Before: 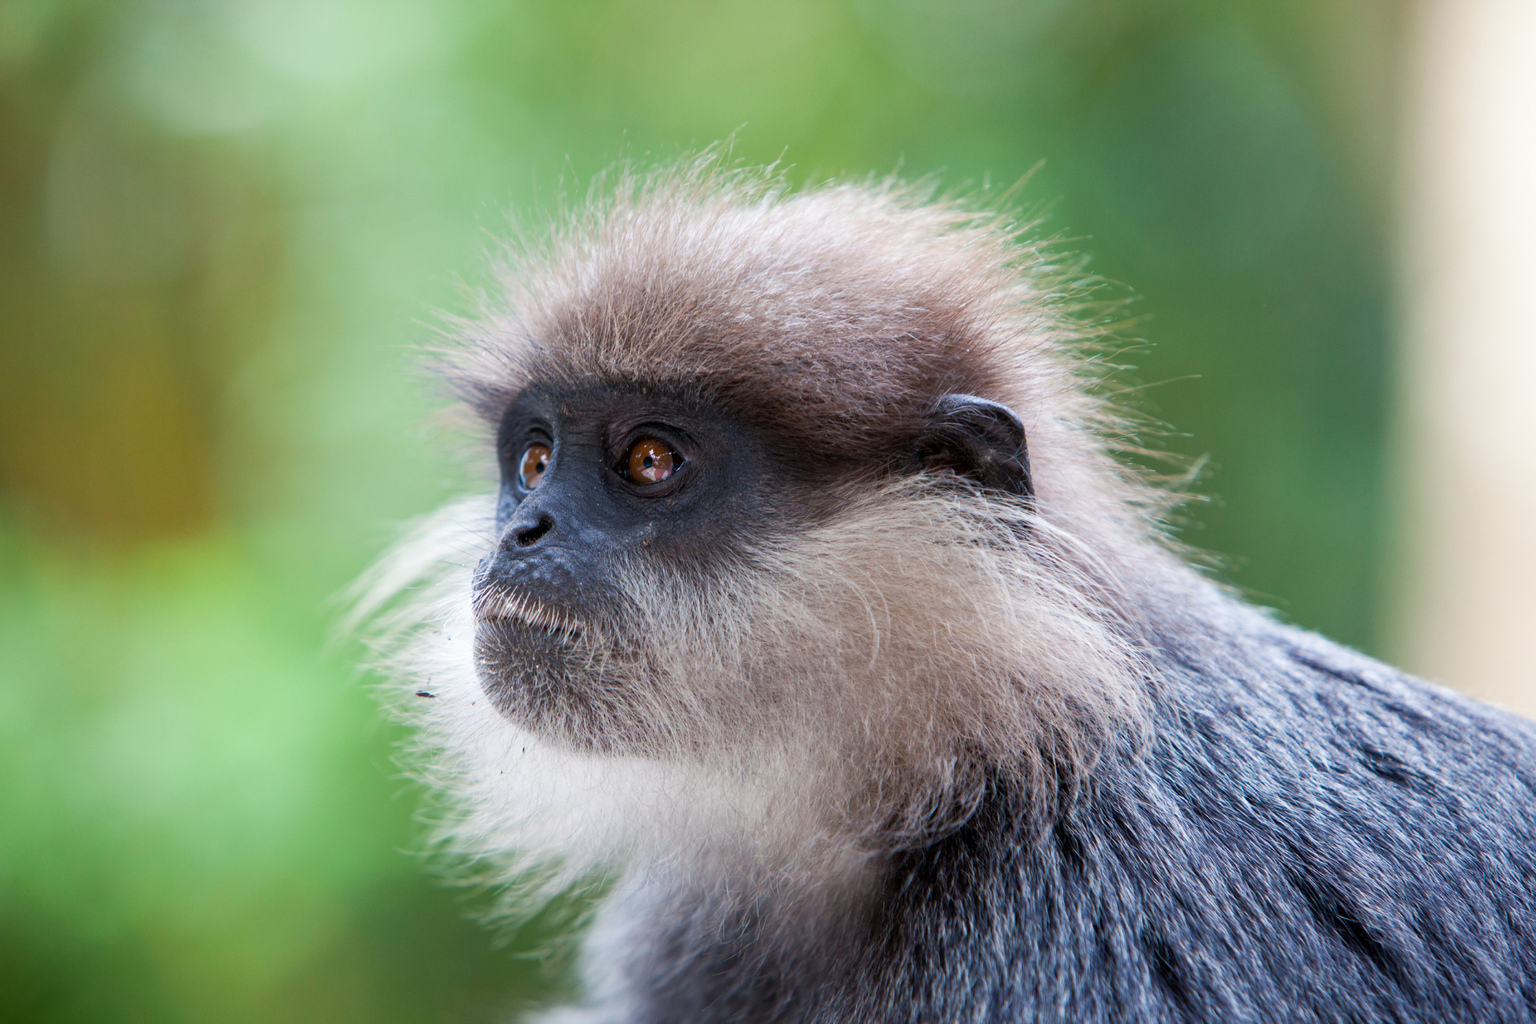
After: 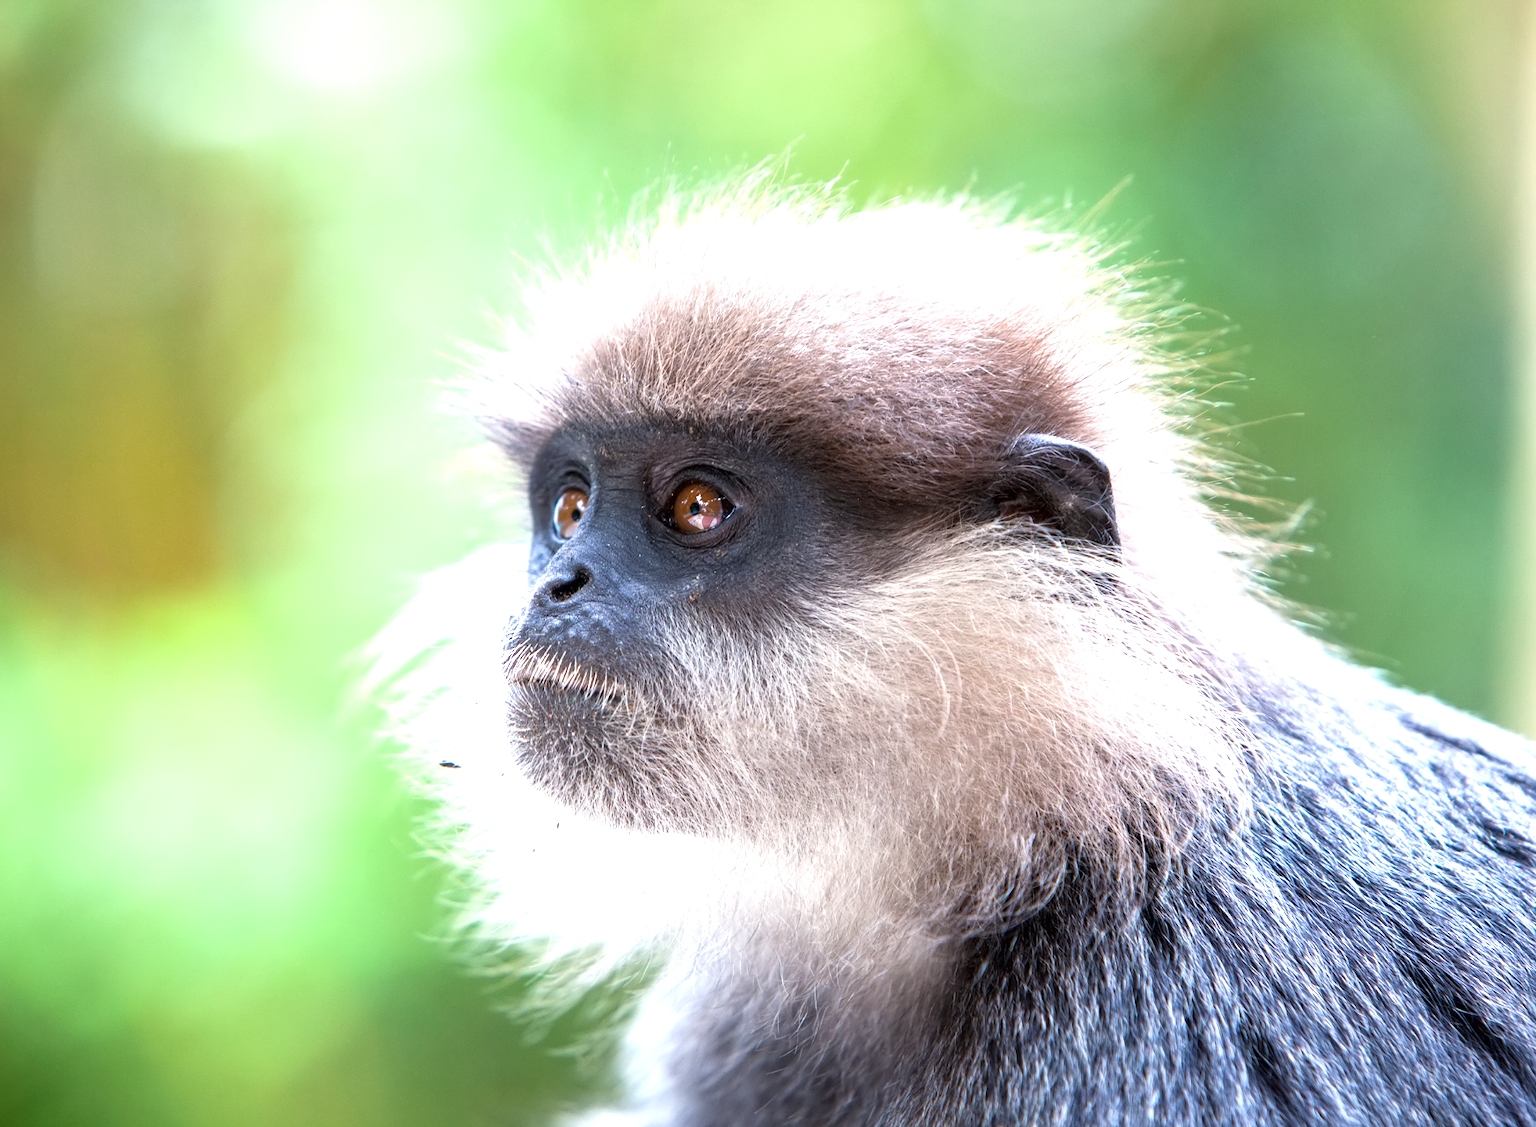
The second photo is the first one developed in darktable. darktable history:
contrast equalizer: y [[0.5 ×4, 0.525, 0.667], [0.5 ×6], [0.5 ×6], [0 ×4, 0.042, 0], [0, 0, 0.004, 0.1, 0.191, 0.131]]
crop and rotate: left 1.099%, right 8.048%
exposure: exposure 1.091 EV, compensate highlight preservation false
